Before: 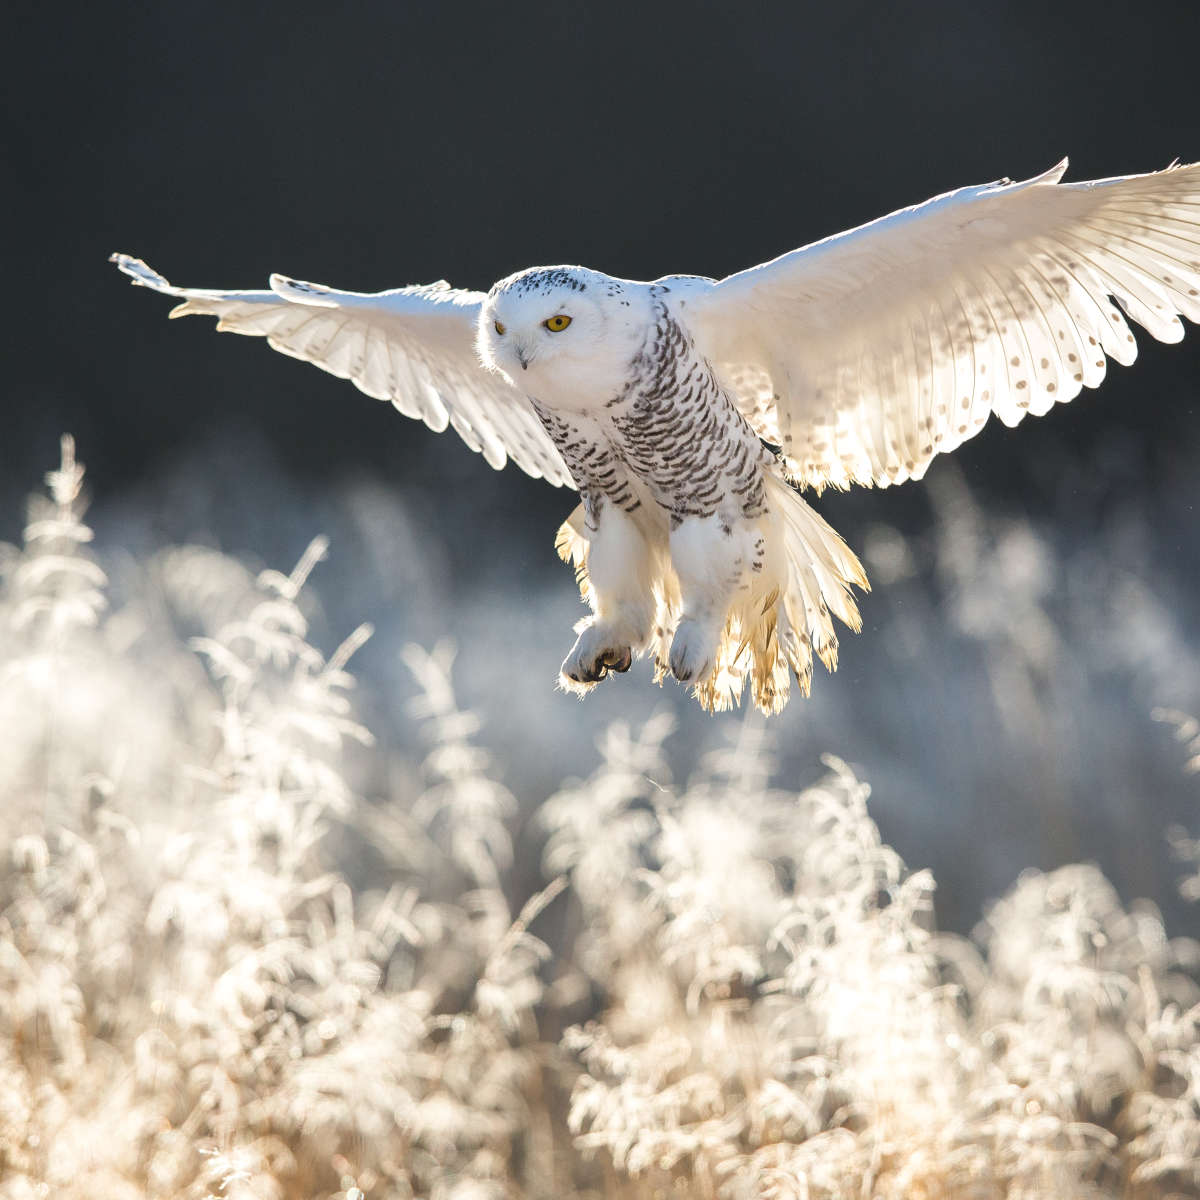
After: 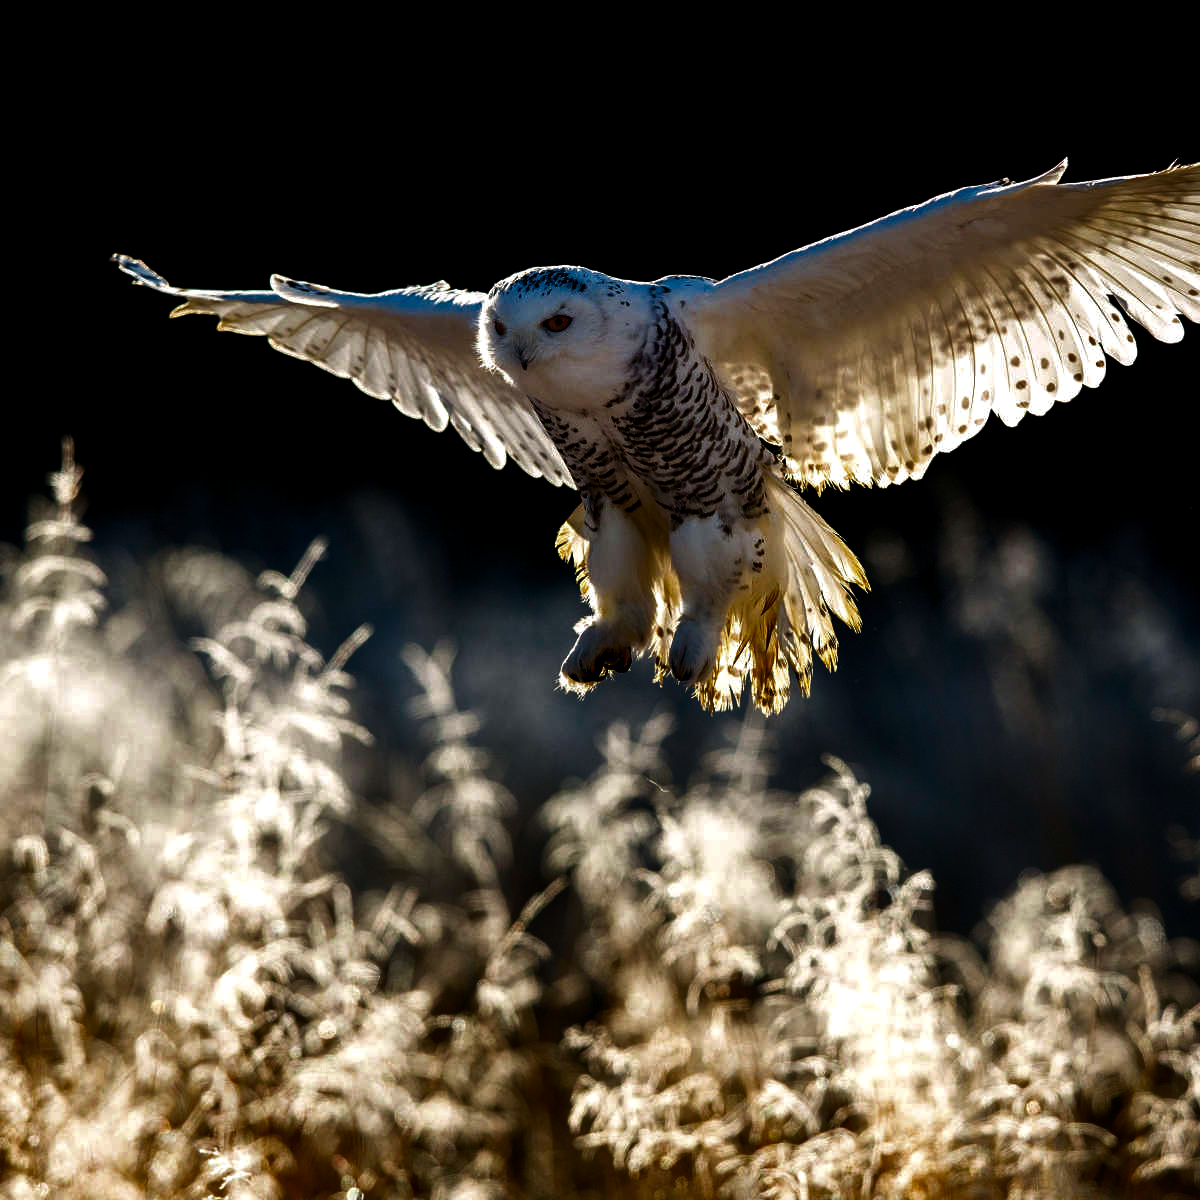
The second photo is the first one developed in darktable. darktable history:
contrast brightness saturation: brightness -0.981, saturation 0.981
levels: levels [0.029, 0.545, 0.971]
